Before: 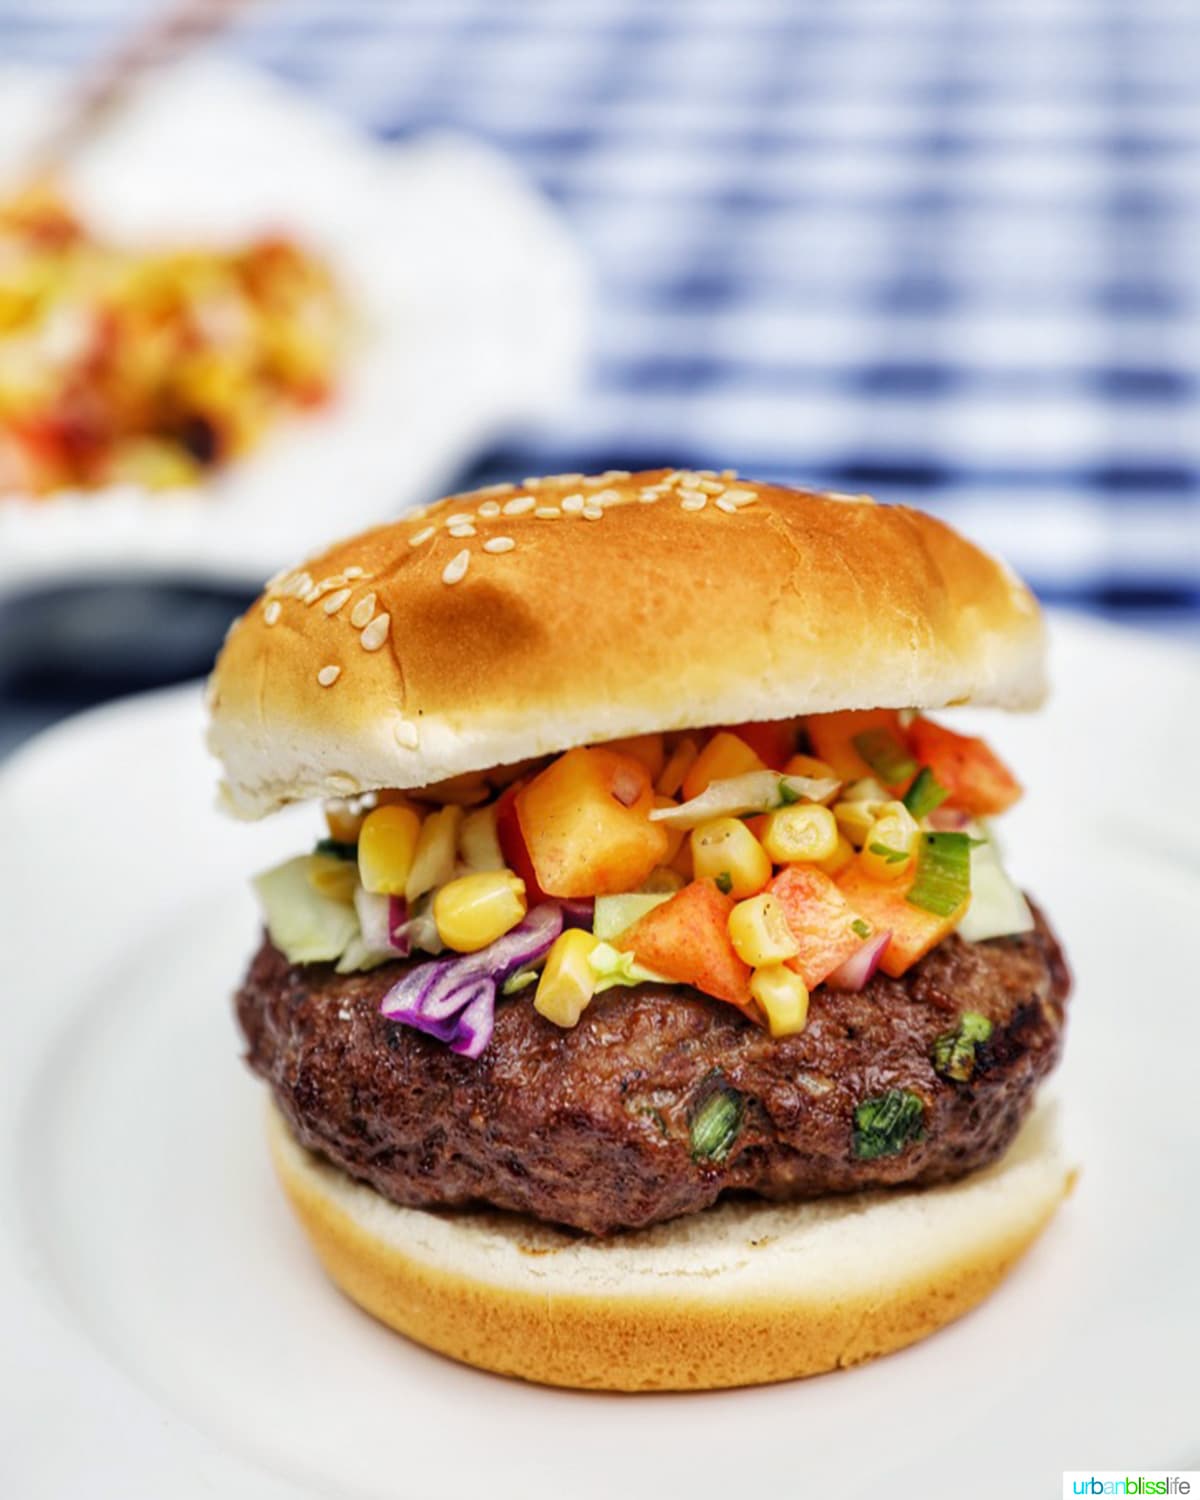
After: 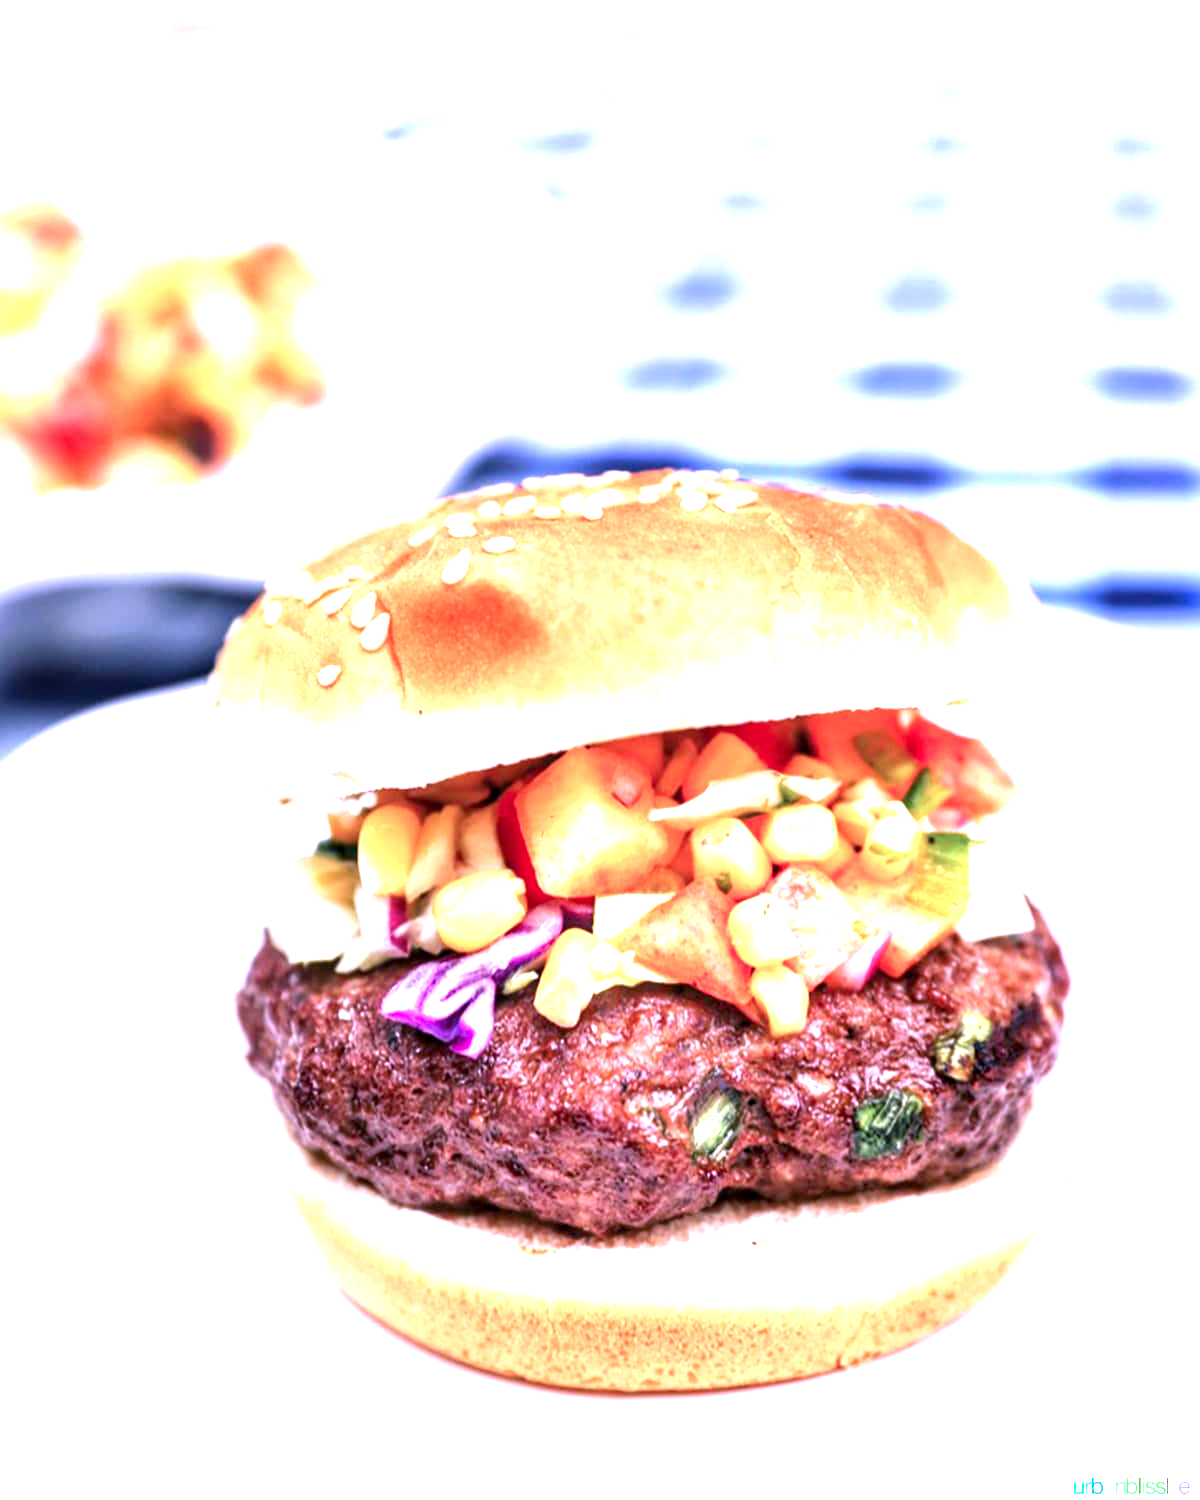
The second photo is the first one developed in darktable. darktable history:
exposure: black level correction 0.001, exposure 1.65 EV, compensate highlight preservation false
color correction: highlights a* 16.1, highlights b* -20.18
color calibration: x 0.367, y 0.376, temperature 4355.84 K
local contrast: highlights 103%, shadows 100%, detail 119%, midtone range 0.2
